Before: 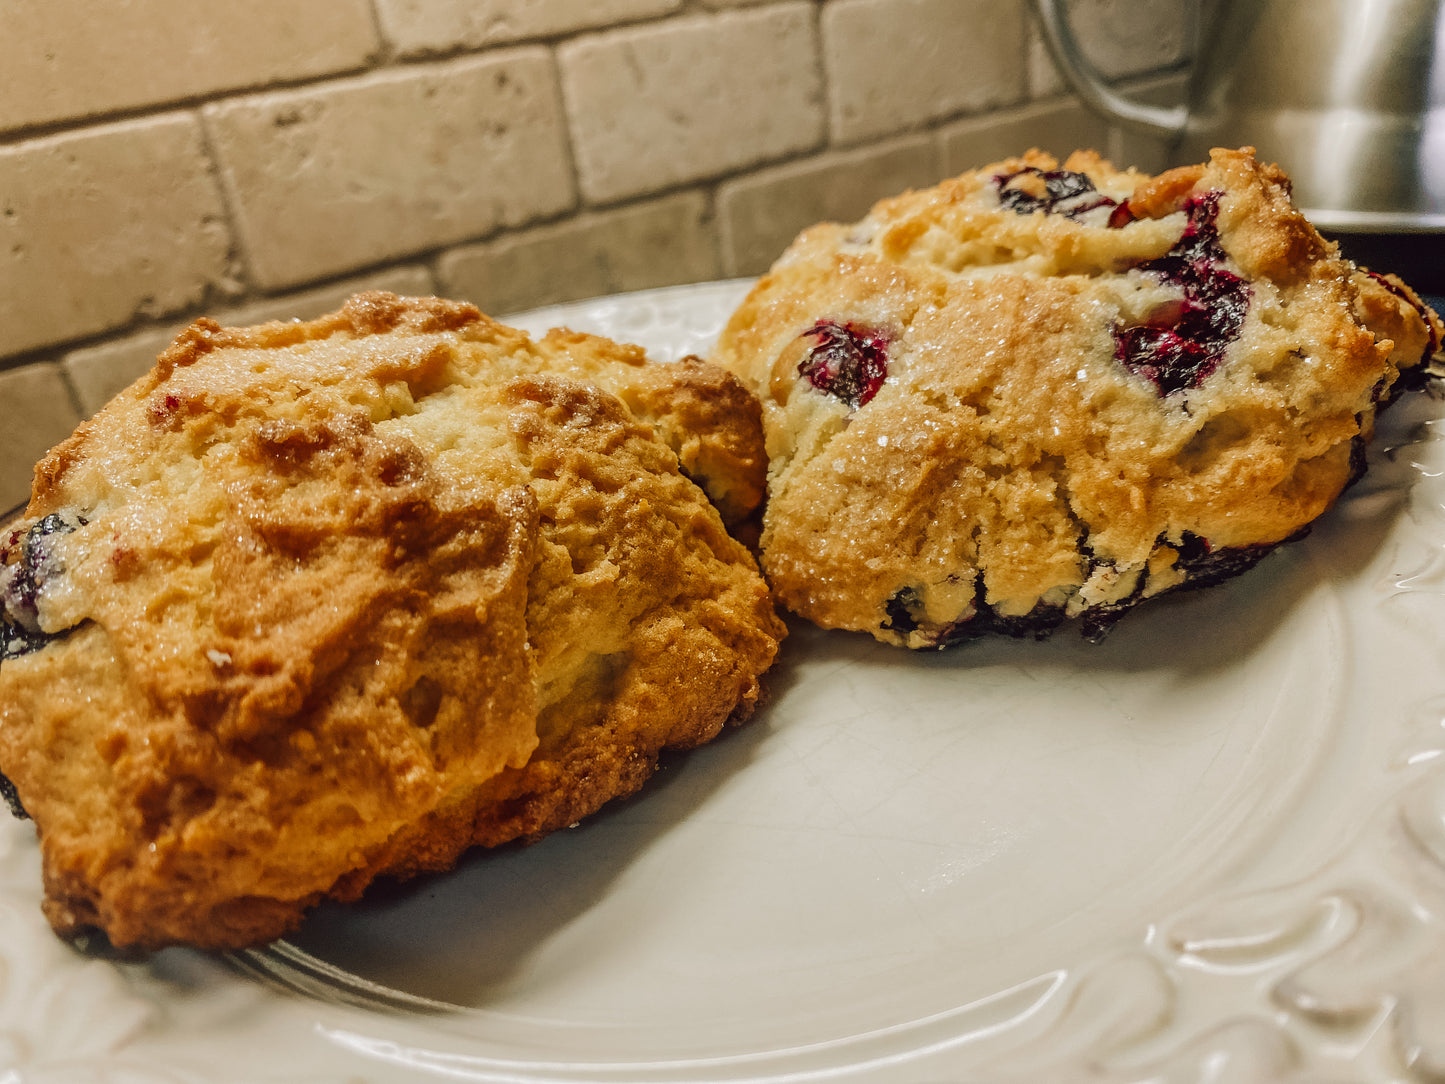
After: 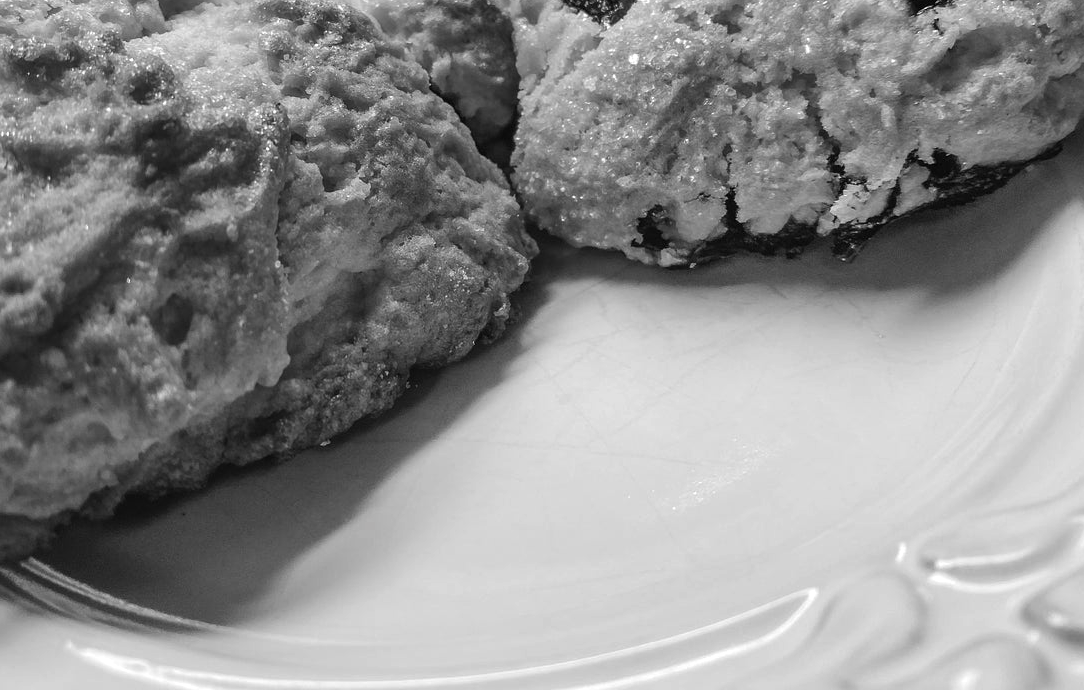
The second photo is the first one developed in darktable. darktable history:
crop and rotate: left 17.294%, top 35.291%, right 7.63%, bottom 0.99%
color balance rgb: perceptual saturation grading › global saturation 29.643%, perceptual brilliance grading › global brilliance 11.15%
color calibration: output gray [0.267, 0.423, 0.261, 0], illuminant F (fluorescent), F source F9 (Cool White Deluxe 4150 K) – high CRI, x 0.374, y 0.373, temperature 4151.22 K
